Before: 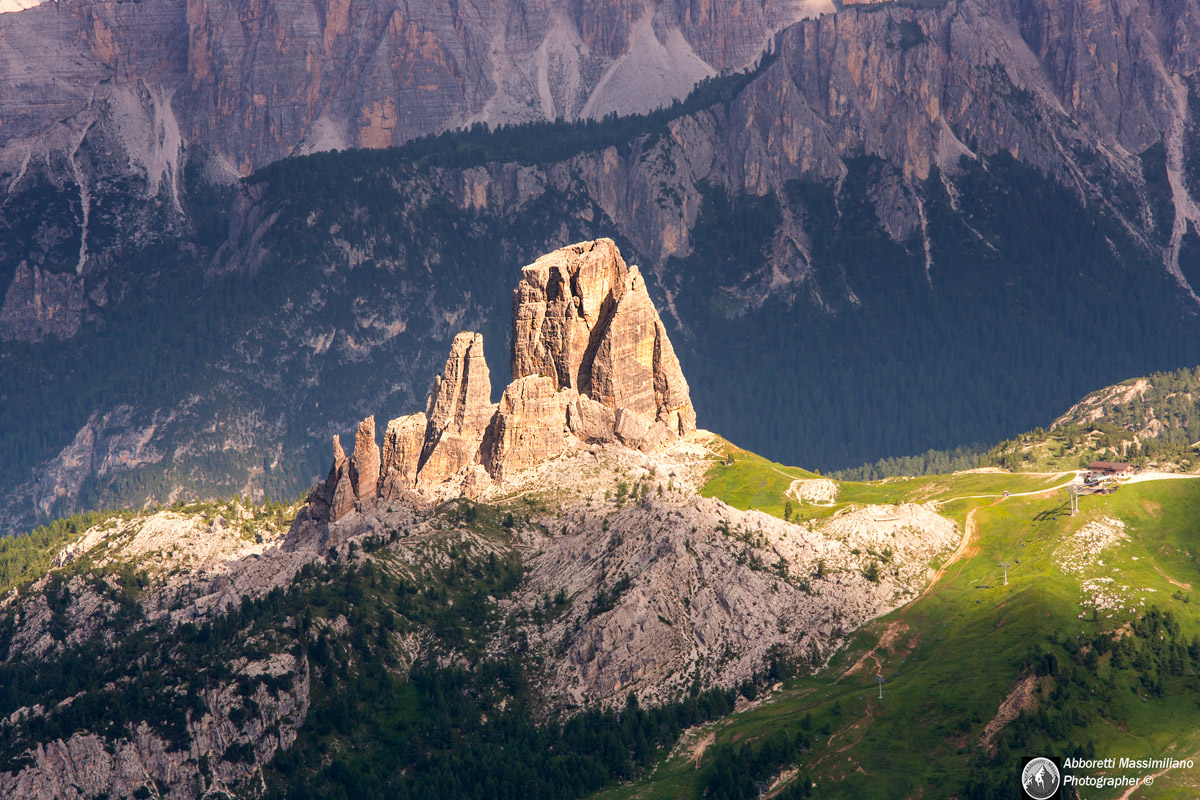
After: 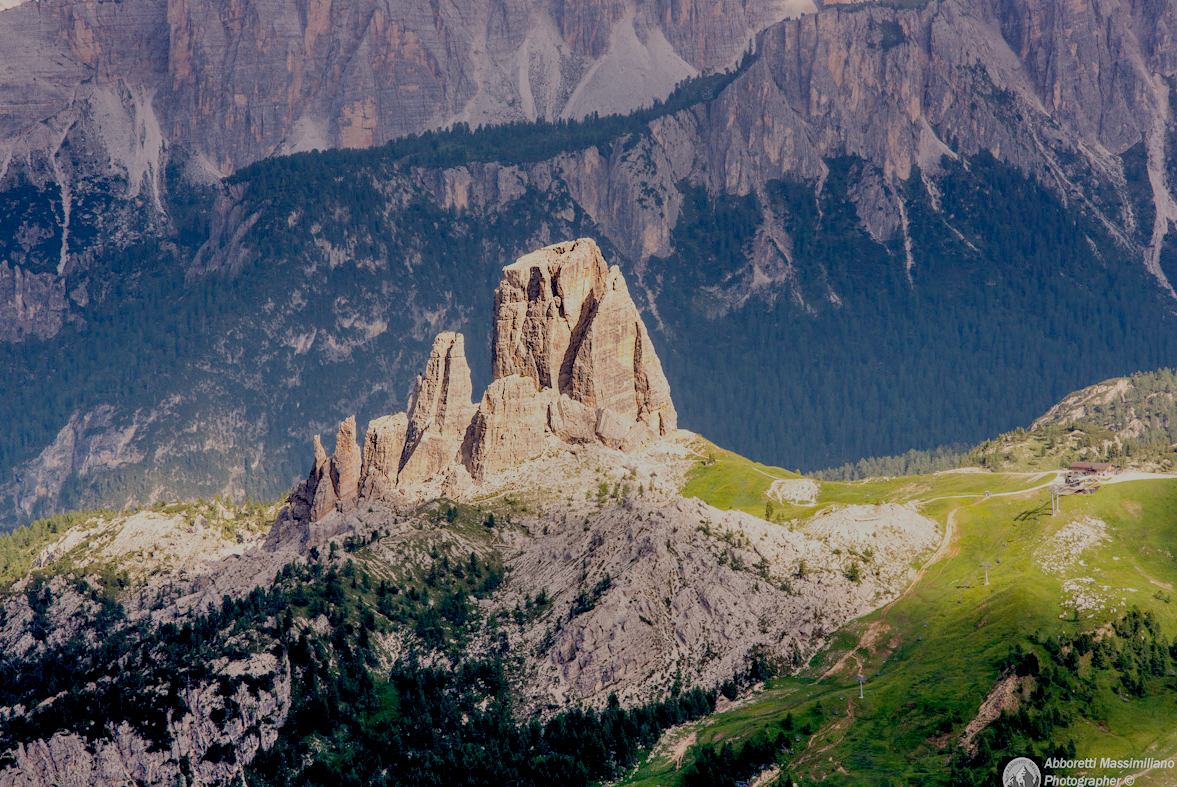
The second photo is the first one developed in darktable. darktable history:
local contrast: on, module defaults
filmic rgb: middle gray luminance 2.57%, black relative exposure -9.98 EV, white relative exposure 6.99 EV, dynamic range scaling 9.31%, target black luminance 0%, hardness 3.17, latitude 44.46%, contrast 0.666, highlights saturation mix 6.28%, shadows ↔ highlights balance 14.11%, preserve chrominance no, color science v5 (2021)
crop: left 1.628%, right 0.269%, bottom 1.507%
shadows and highlights: radius 107.91, shadows 41.25, highlights -72.95, low approximation 0.01, soften with gaussian
exposure: black level correction 0.011, compensate highlight preservation false
